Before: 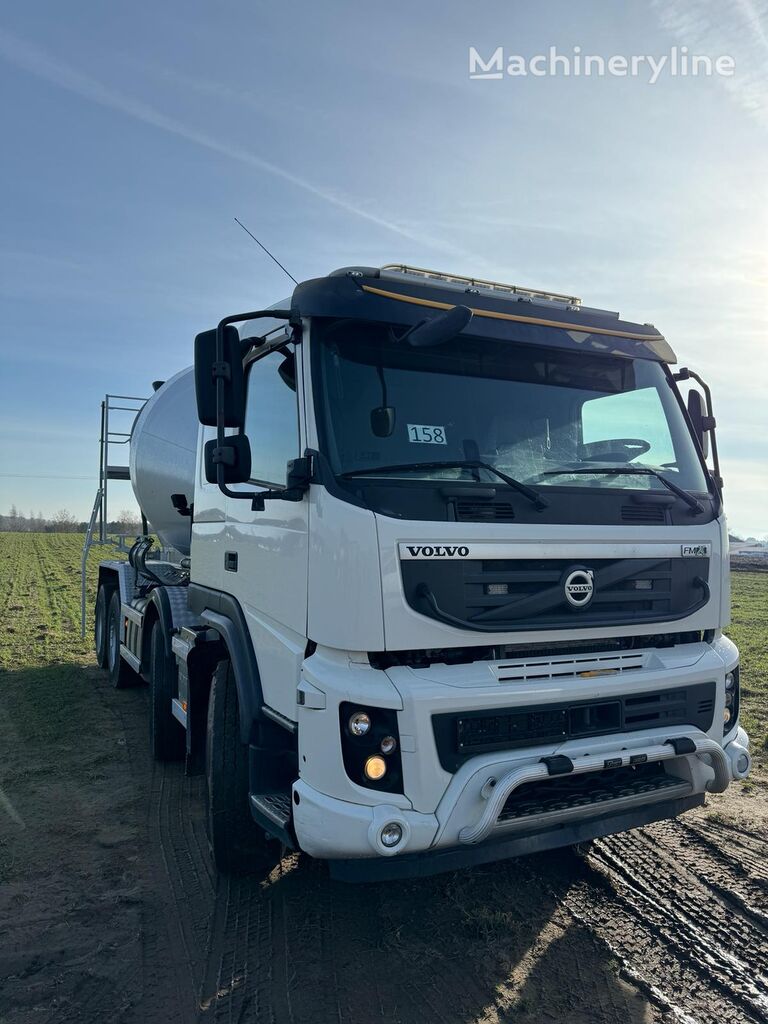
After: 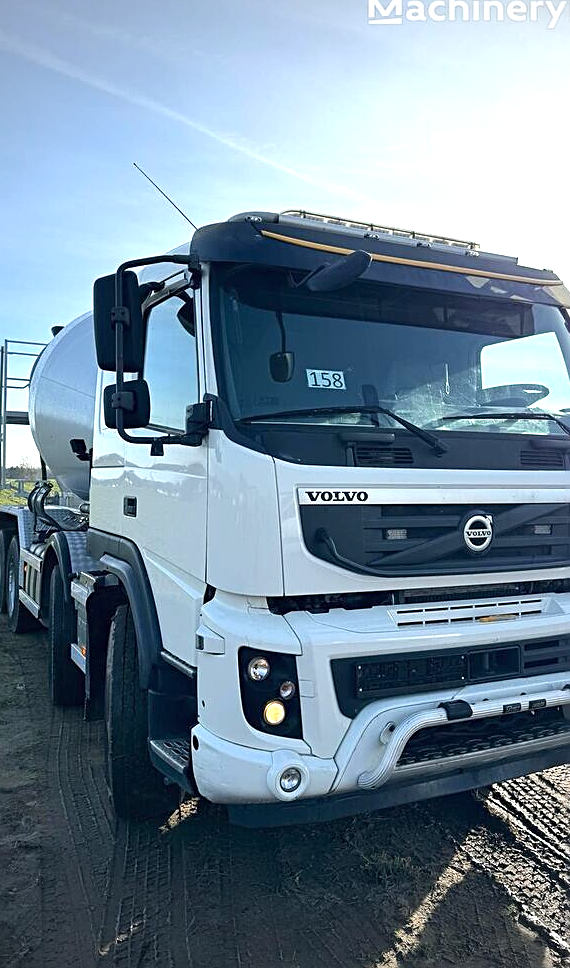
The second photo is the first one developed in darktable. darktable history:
crop and rotate: left 13.19%, top 5.376%, right 12.529%
vignetting: fall-off radius 63.33%
sharpen: on, module defaults
exposure: black level correction 0, exposure 1 EV, compensate highlight preservation false
